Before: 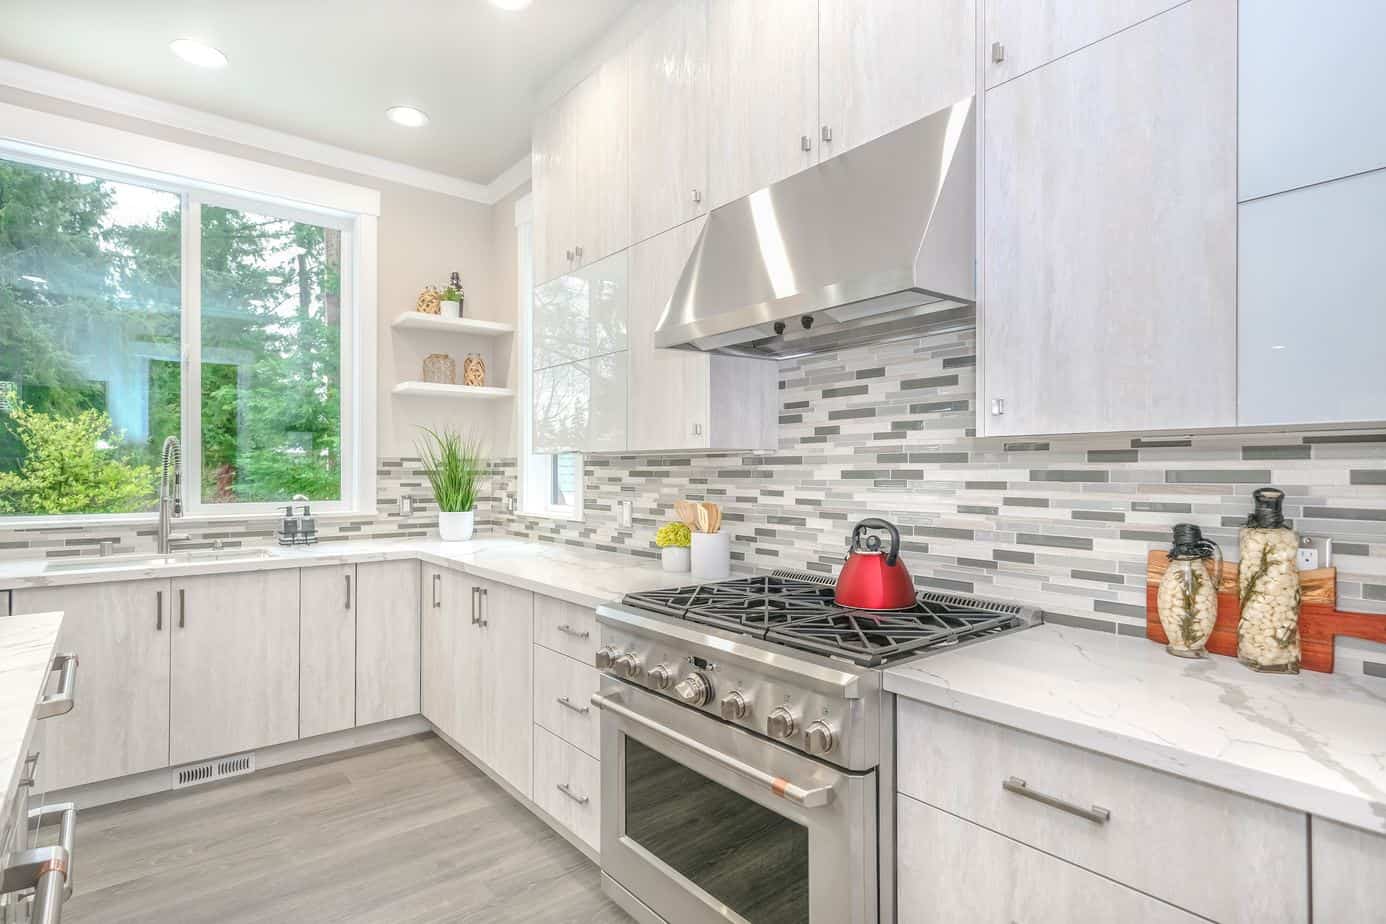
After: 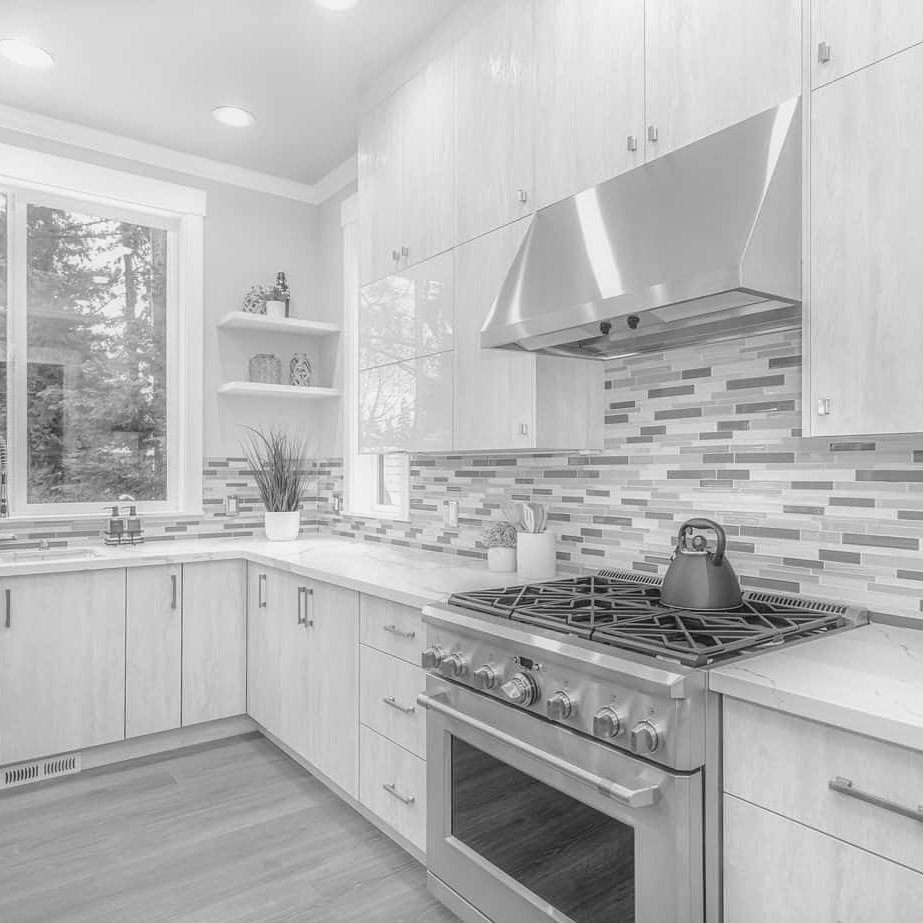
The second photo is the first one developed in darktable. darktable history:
color calibration: output gray [0.23, 0.37, 0.4, 0], gray › normalize channels true, illuminant same as pipeline (D50), adaptation XYZ, x 0.346, y 0.359, gamut compression 0
contrast equalizer: y [[0.5, 0.486, 0.447, 0.446, 0.489, 0.5], [0.5 ×6], [0.5 ×6], [0 ×6], [0 ×6]]
crop and rotate: left 12.673%, right 20.66%
